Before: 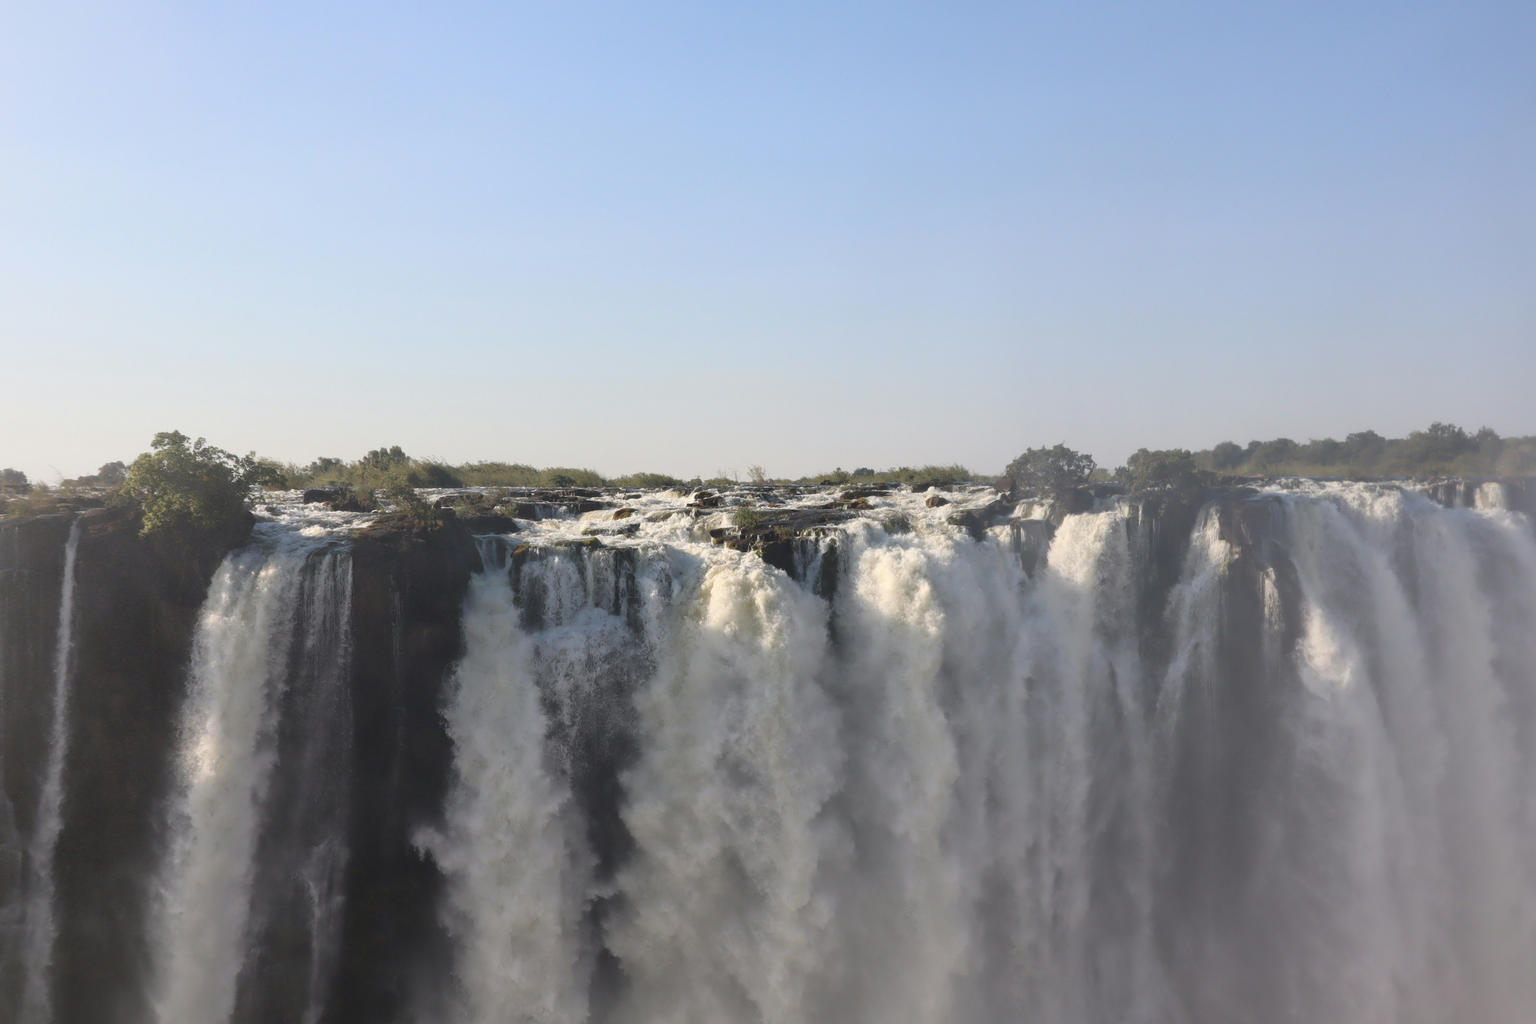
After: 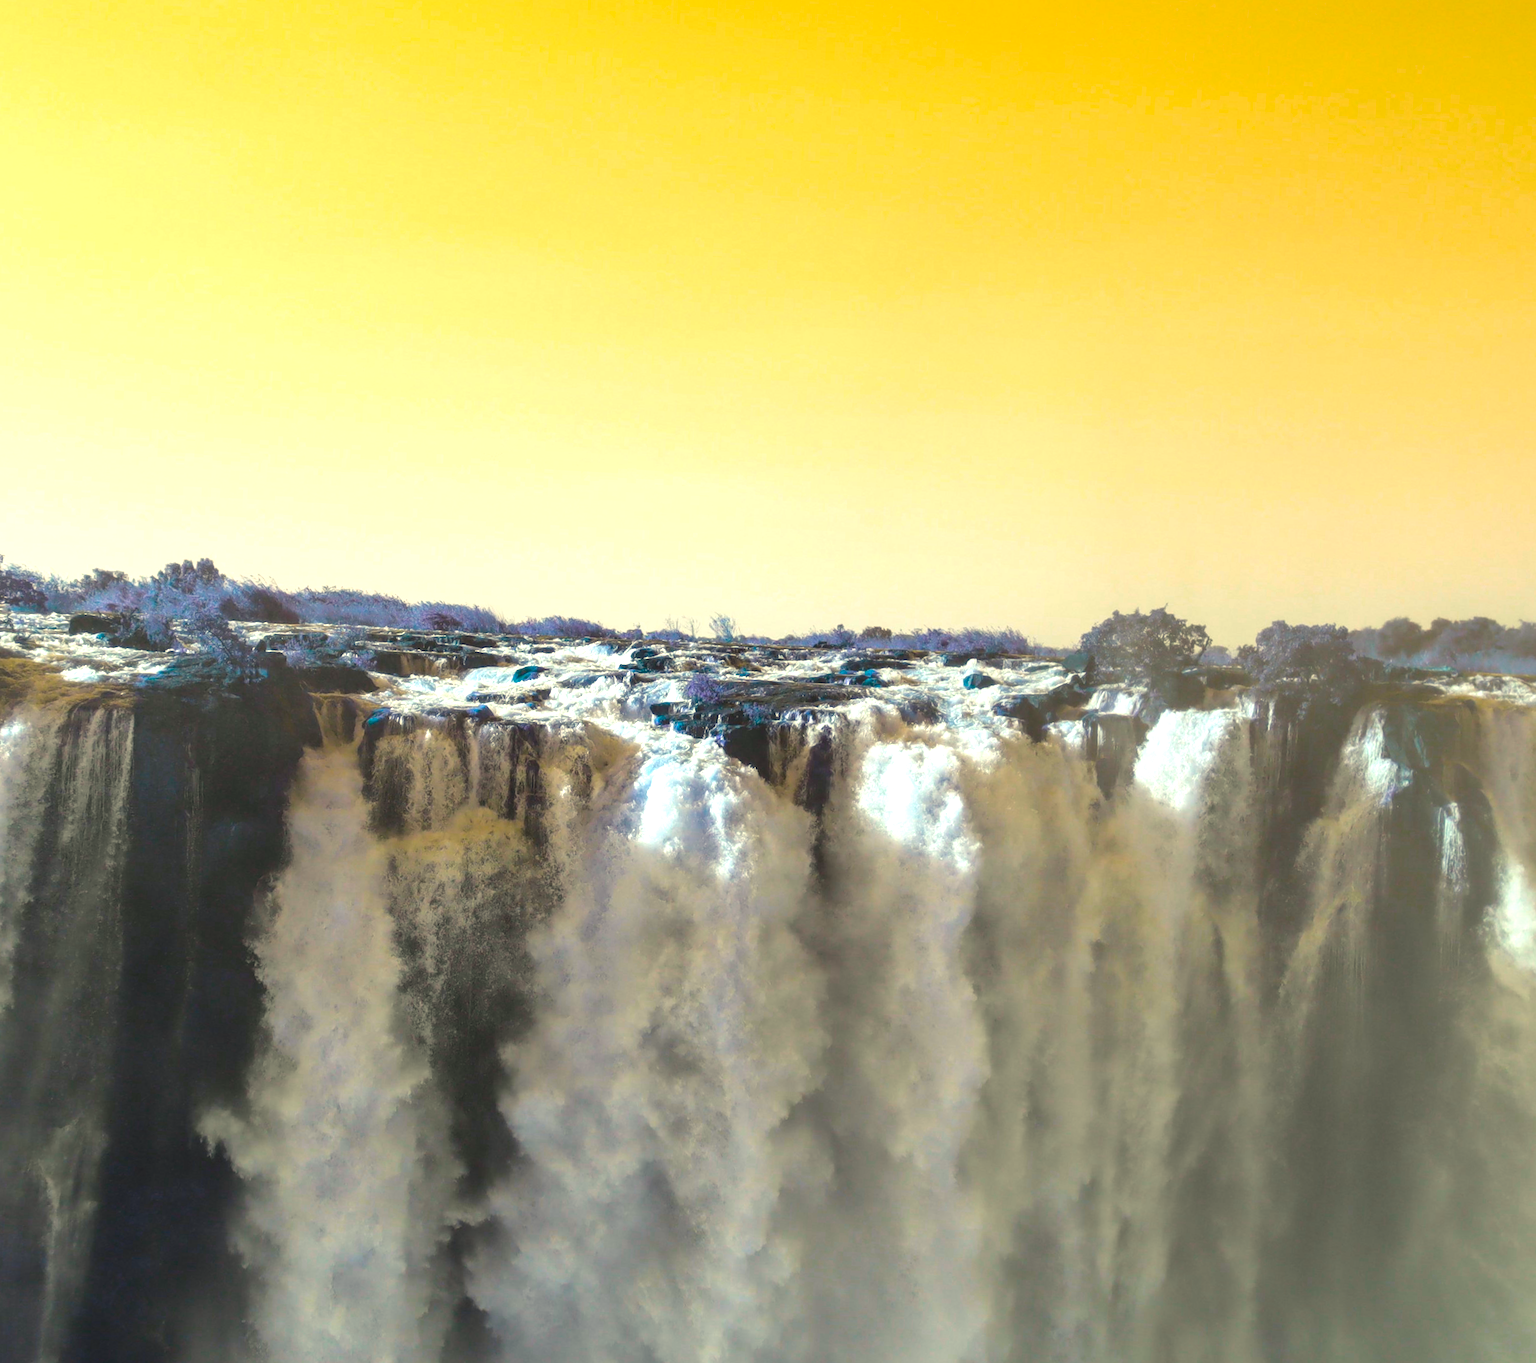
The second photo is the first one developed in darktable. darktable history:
color correction: highlights a* -0.072, highlights b* 0.139
color balance rgb: highlights gain › chroma 7.88%, highlights gain › hue 84.11°, global offset › chroma 0.051%, global offset › hue 254.1°, linear chroma grading › global chroma 22.525%, perceptual saturation grading › global saturation 25.569%, hue shift 179.33°, perceptual brilliance grading › global brilliance 17.875%, global vibrance 49.502%, contrast 0.321%
local contrast: on, module defaults
crop and rotate: angle -3.13°, left 14.07%, top 0.025%, right 10.869%, bottom 0.071%
